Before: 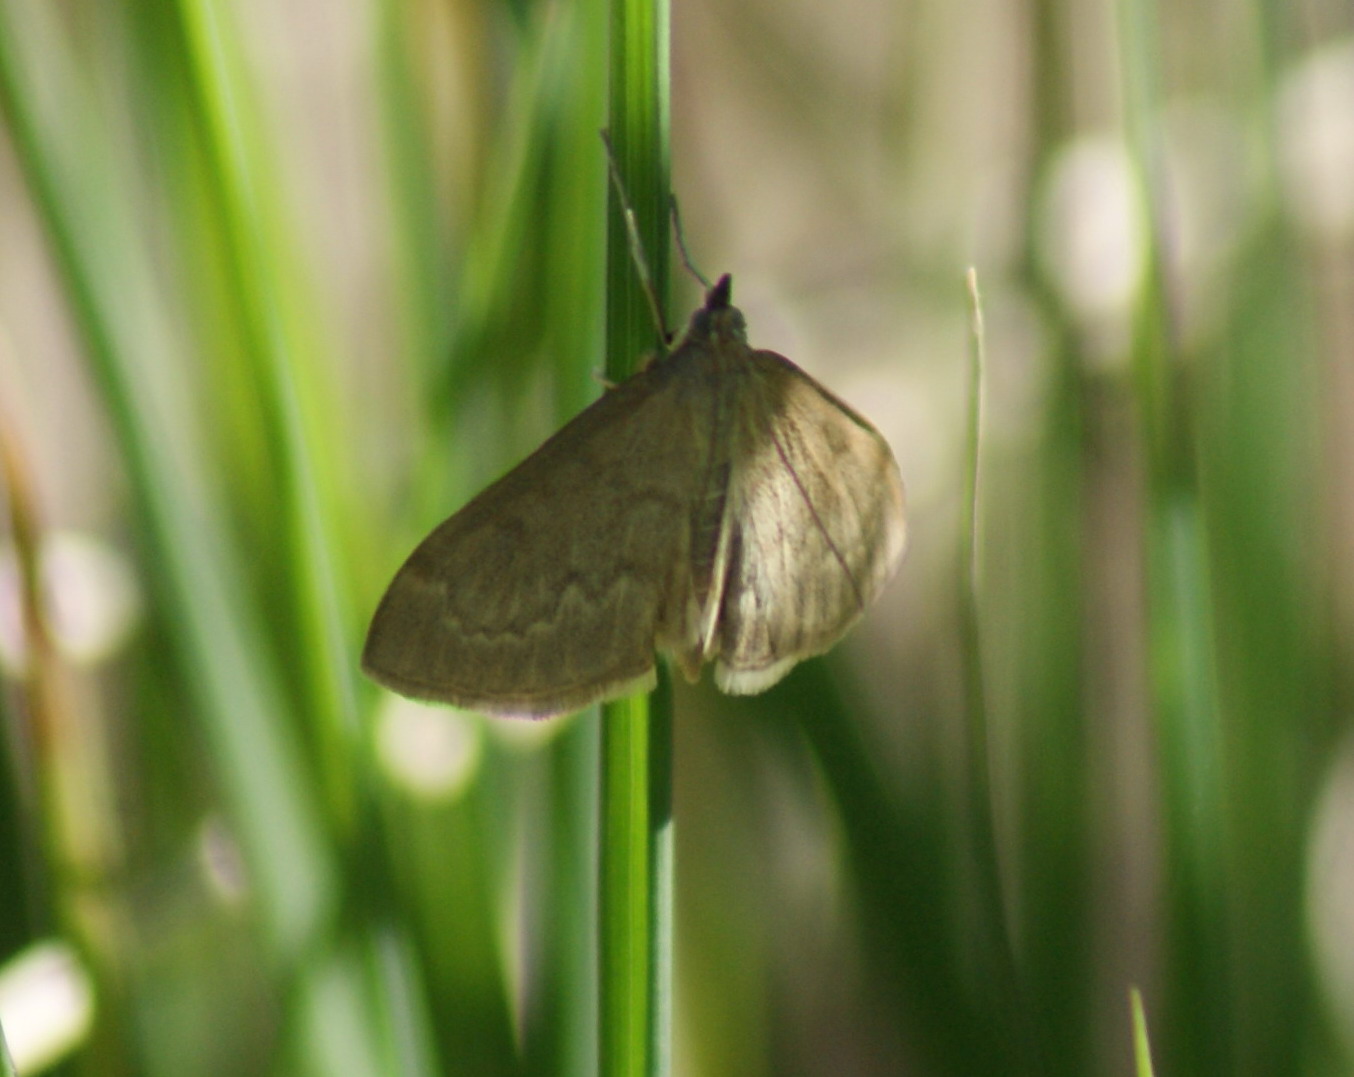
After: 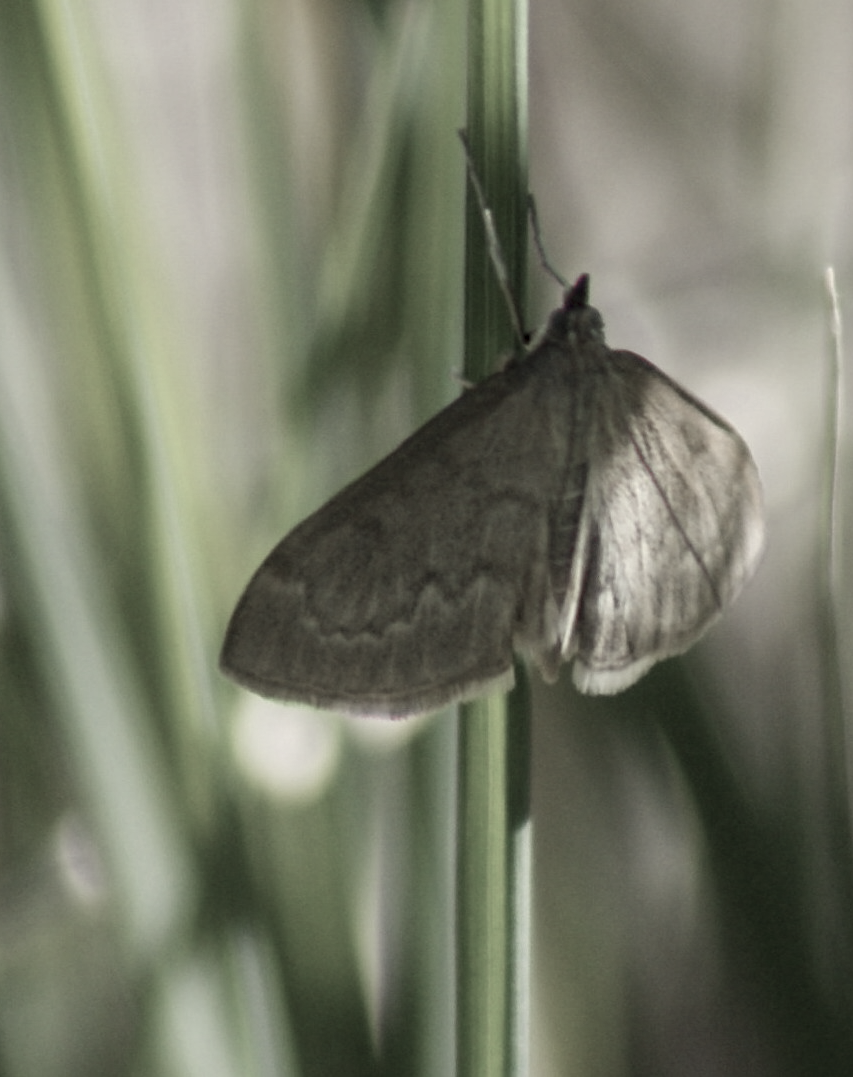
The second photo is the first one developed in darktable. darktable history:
shadows and highlights: shadows -20.46, white point adjustment -1.81, highlights -34.94
crop: left 10.511%, right 26.461%
local contrast: detail 130%
color zones: curves: ch1 [(0, 0.34) (0.143, 0.164) (0.286, 0.152) (0.429, 0.176) (0.571, 0.173) (0.714, 0.188) (0.857, 0.199) (1, 0.34)]
